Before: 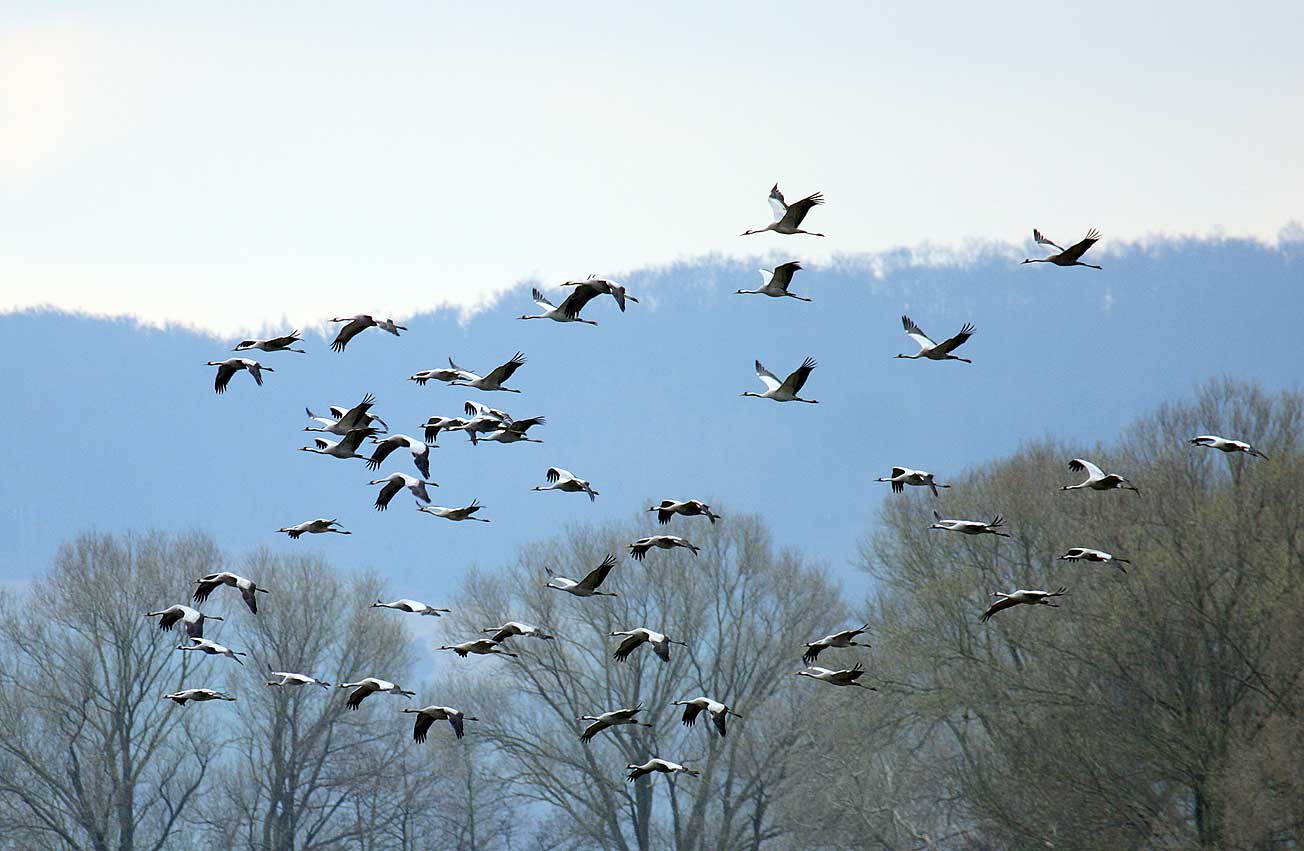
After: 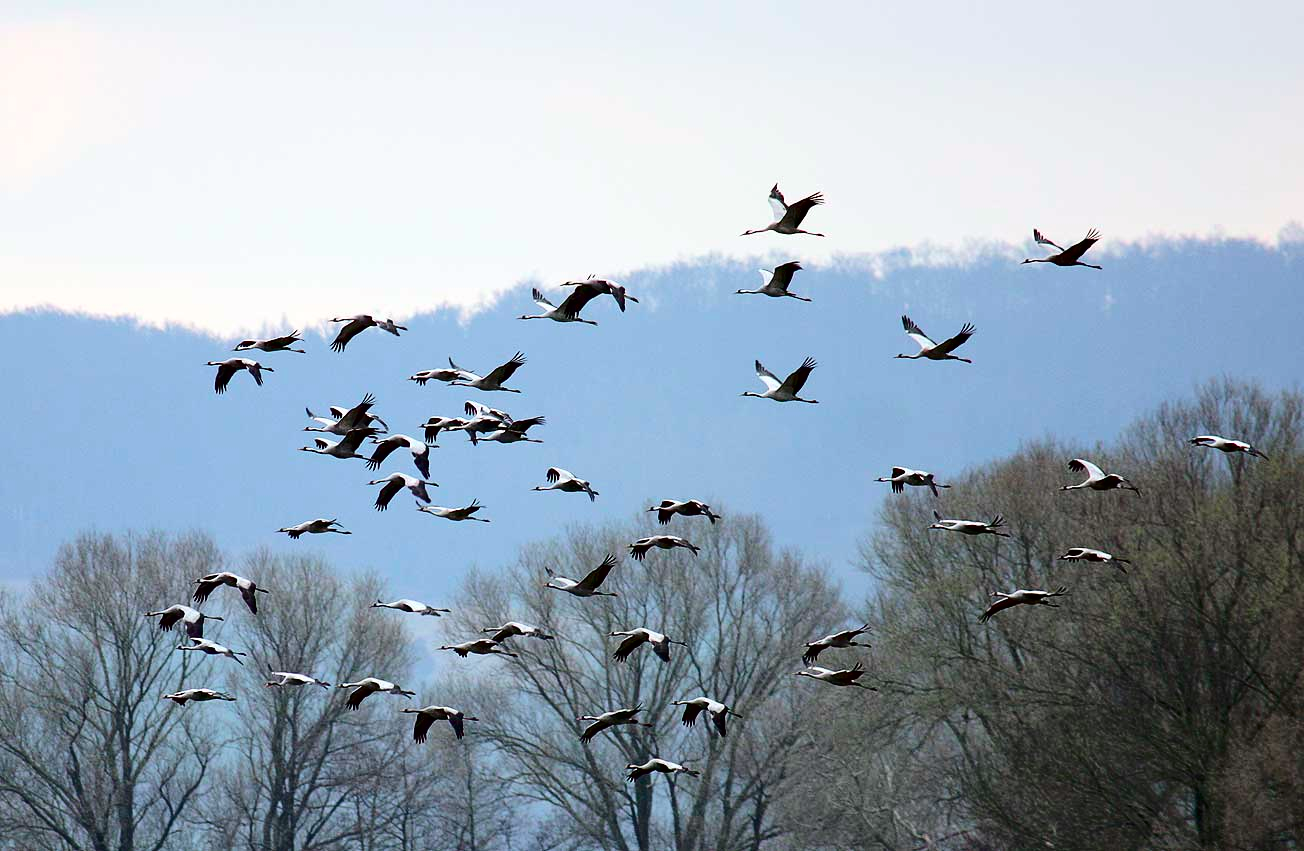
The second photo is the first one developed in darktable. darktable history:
tone curve: curves: ch0 [(0, 0) (0.106, 0.026) (0.275, 0.155) (0.392, 0.314) (0.513, 0.481) (0.657, 0.667) (1, 1)]; ch1 [(0, 0) (0.5, 0.511) (0.536, 0.579) (0.587, 0.69) (1, 1)]; ch2 [(0, 0) (0.5, 0.5) (0.55, 0.552) (0.625, 0.699) (1, 1)], color space Lab, independent channels, preserve colors none
